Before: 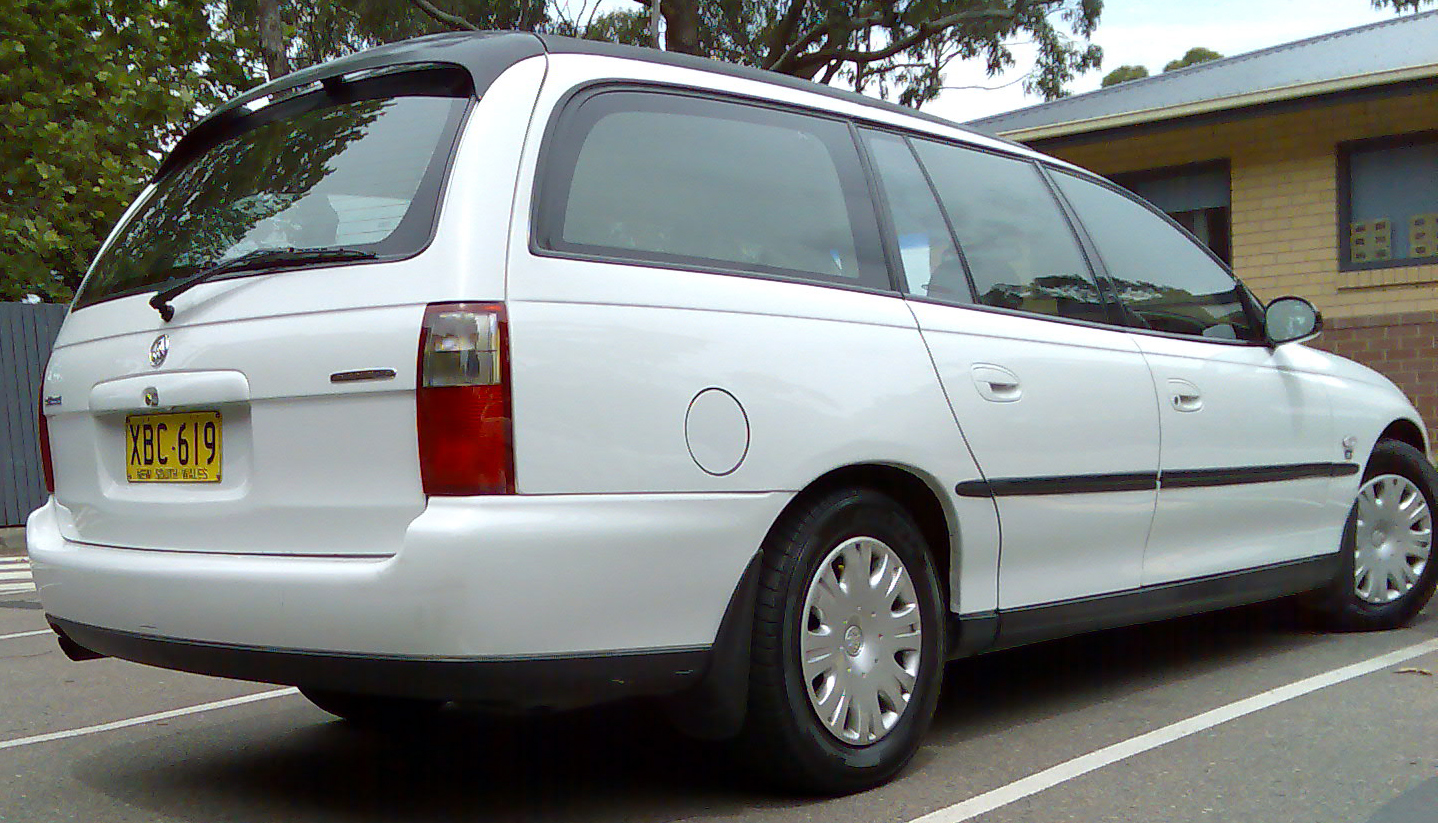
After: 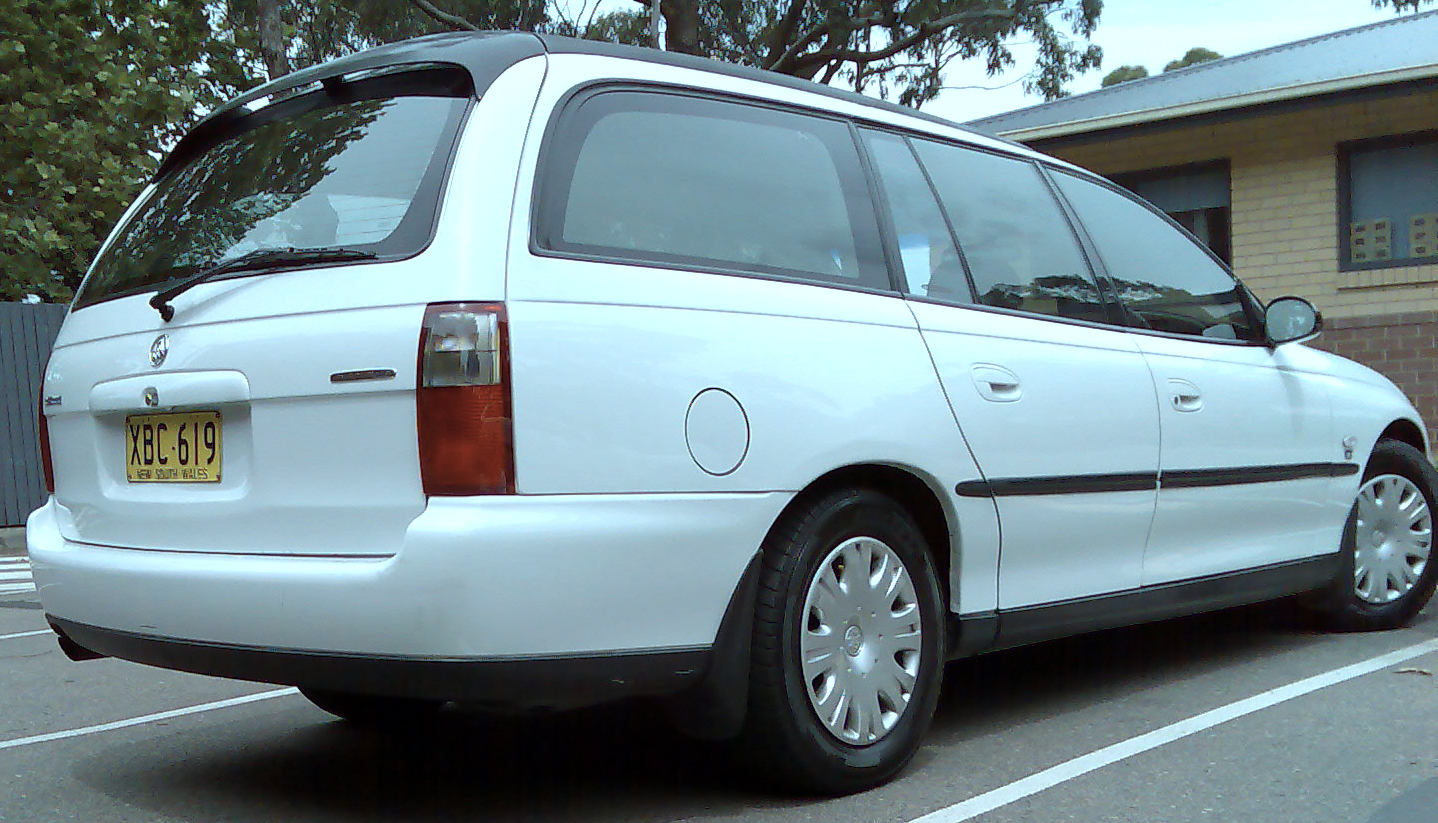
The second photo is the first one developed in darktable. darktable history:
color correction: highlights a* -12.8, highlights b* -18.1, saturation 0.707
exposure: exposure 0.127 EV, compensate highlight preservation false
